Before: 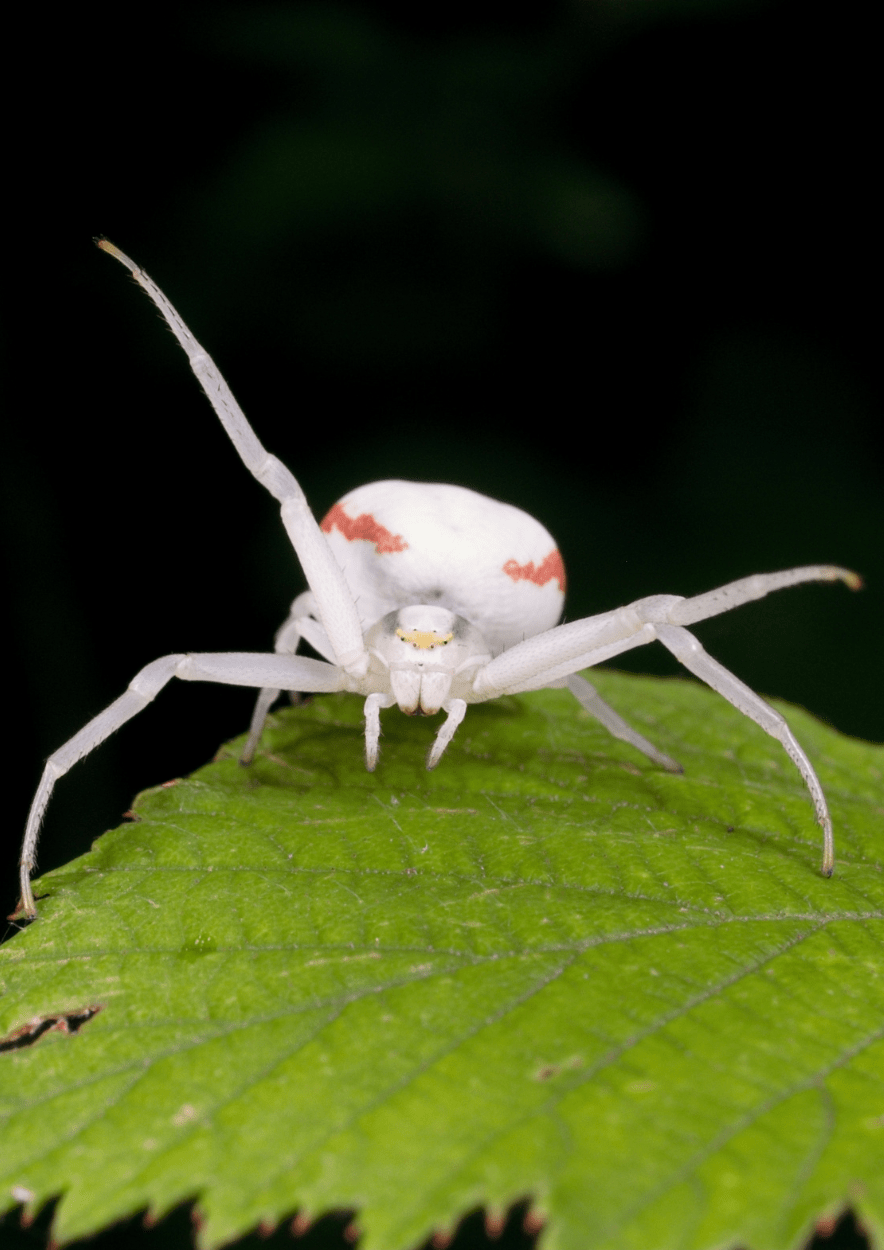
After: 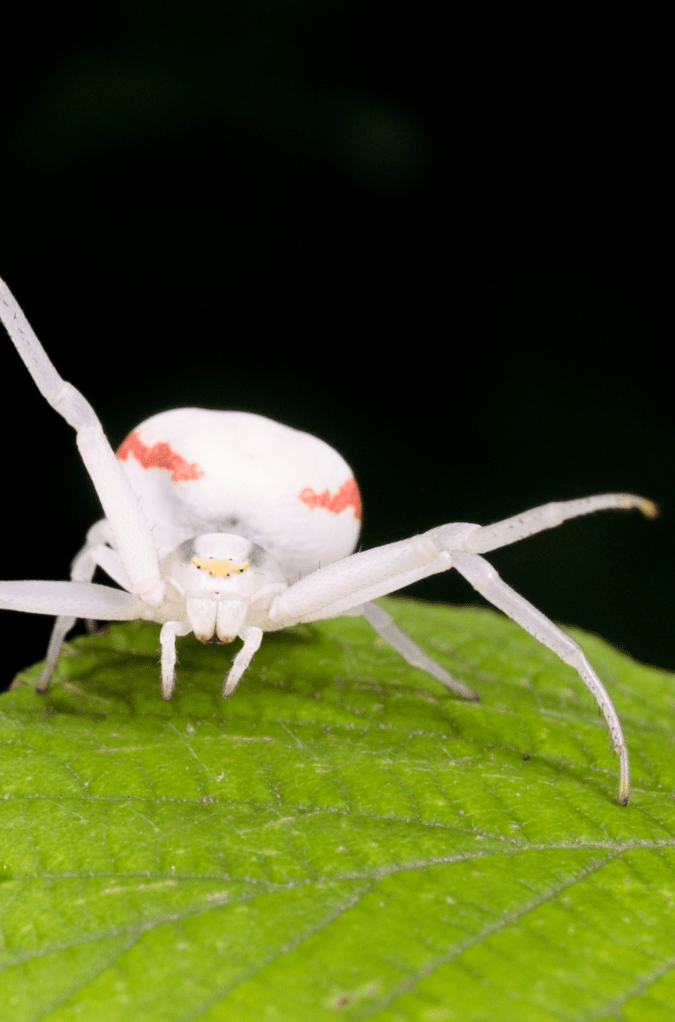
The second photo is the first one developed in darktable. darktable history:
tone curve: curves: ch0 [(0, 0) (0.004, 0.001) (0.133, 0.112) (0.325, 0.362) (0.832, 0.893) (1, 1)], color space Lab, linked channels, preserve colors none
crop: left 23.095%, top 5.827%, bottom 11.854%
